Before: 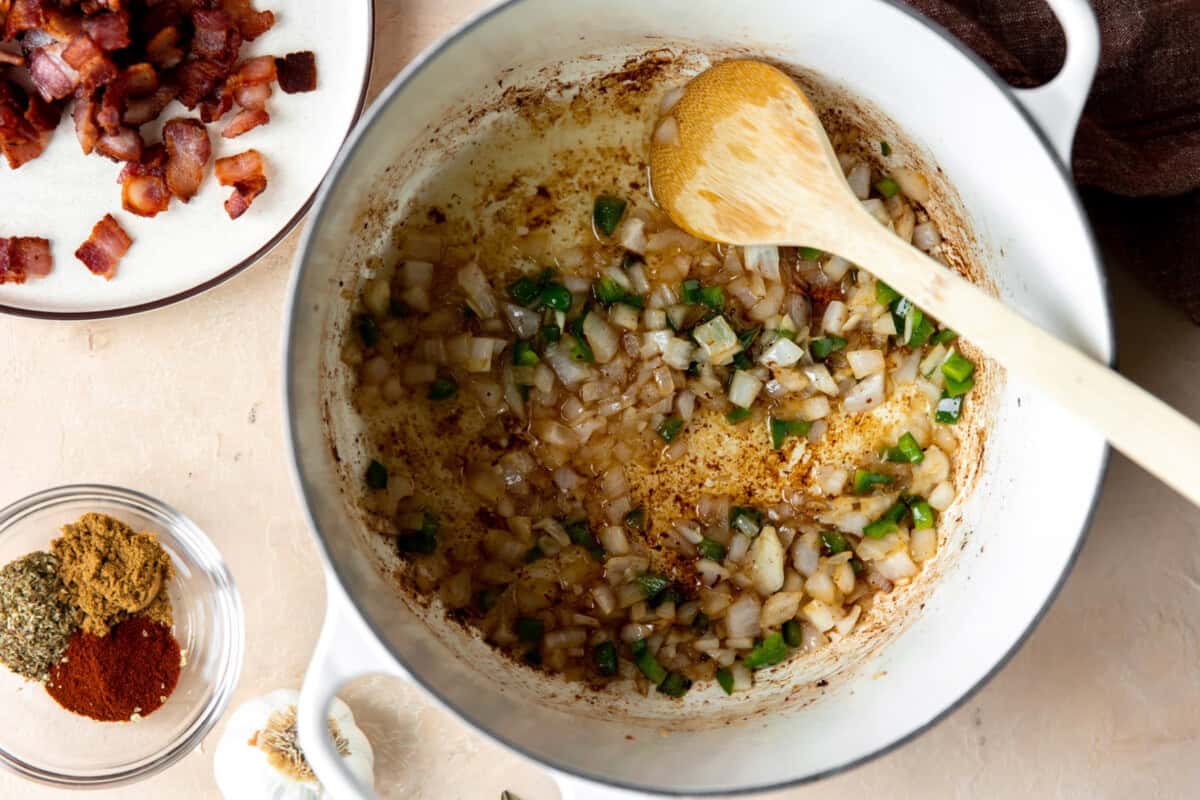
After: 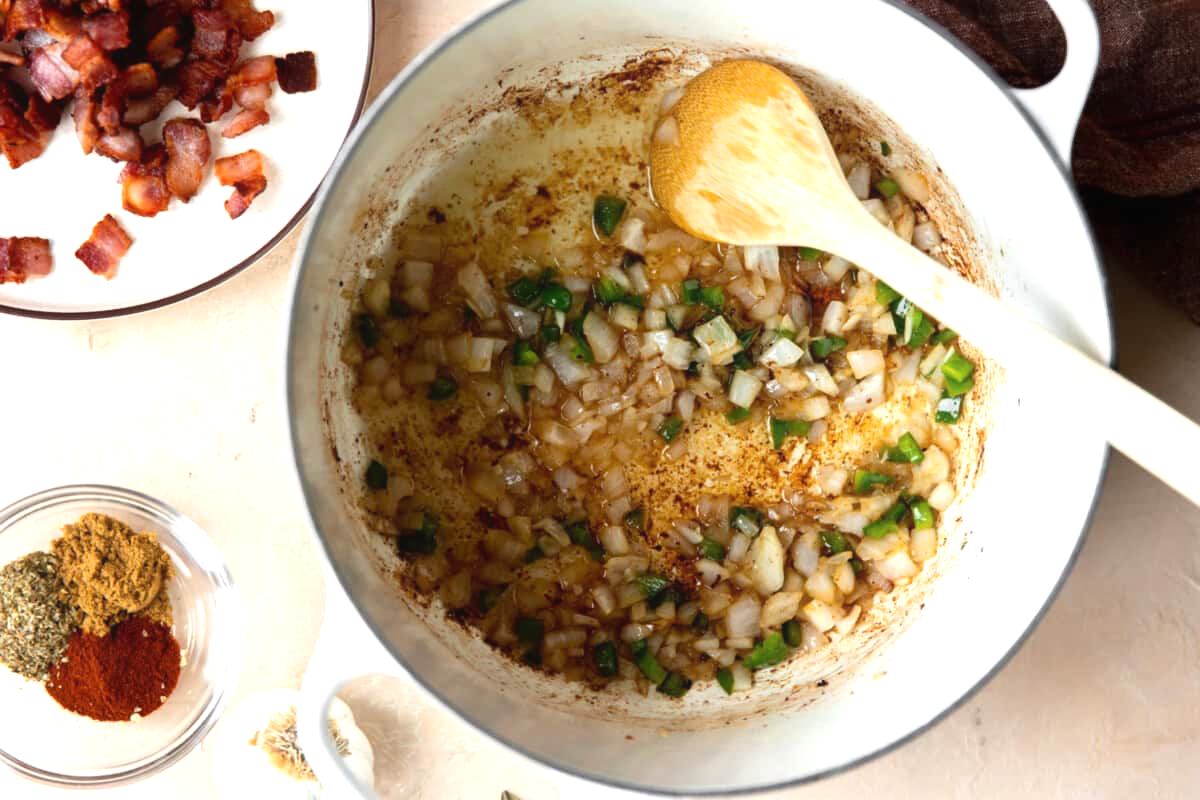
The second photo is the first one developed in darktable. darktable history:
contrast equalizer: octaves 7, y [[0.6 ×6], [0.55 ×6], [0 ×6], [0 ×6], [0 ×6]], mix -0.3
exposure: black level correction 0, exposure 0.5 EV, compensate highlight preservation false
